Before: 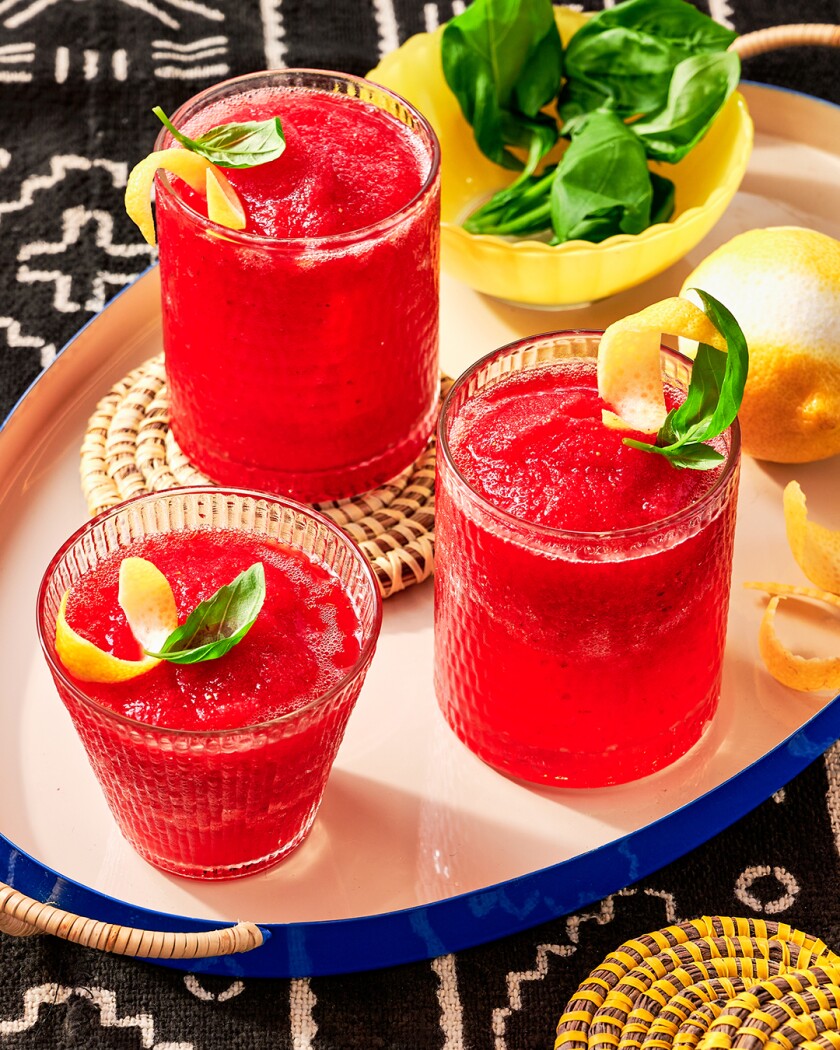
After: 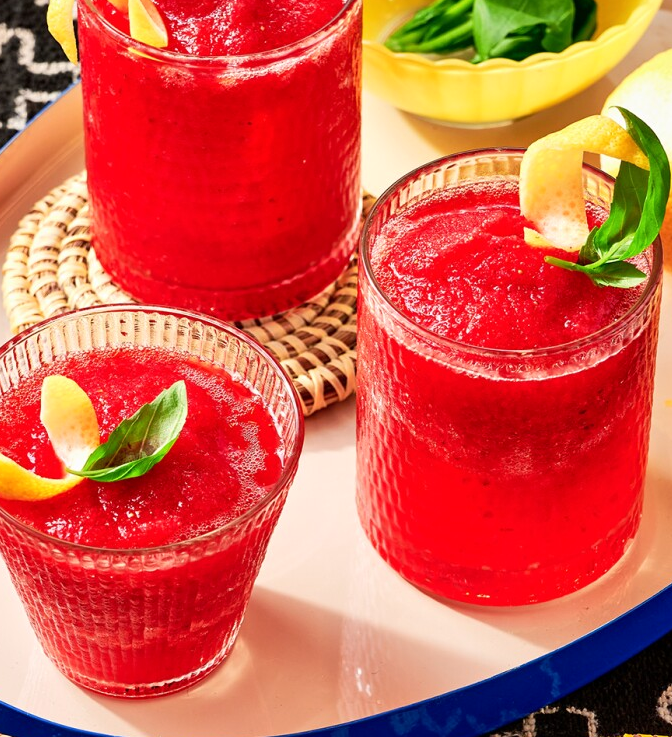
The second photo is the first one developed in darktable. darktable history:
exposure: exposure 0.017 EV, compensate highlight preservation false
crop: left 9.383%, top 17.423%, right 10.579%, bottom 12.307%
contrast brightness saturation: contrast 0.051
